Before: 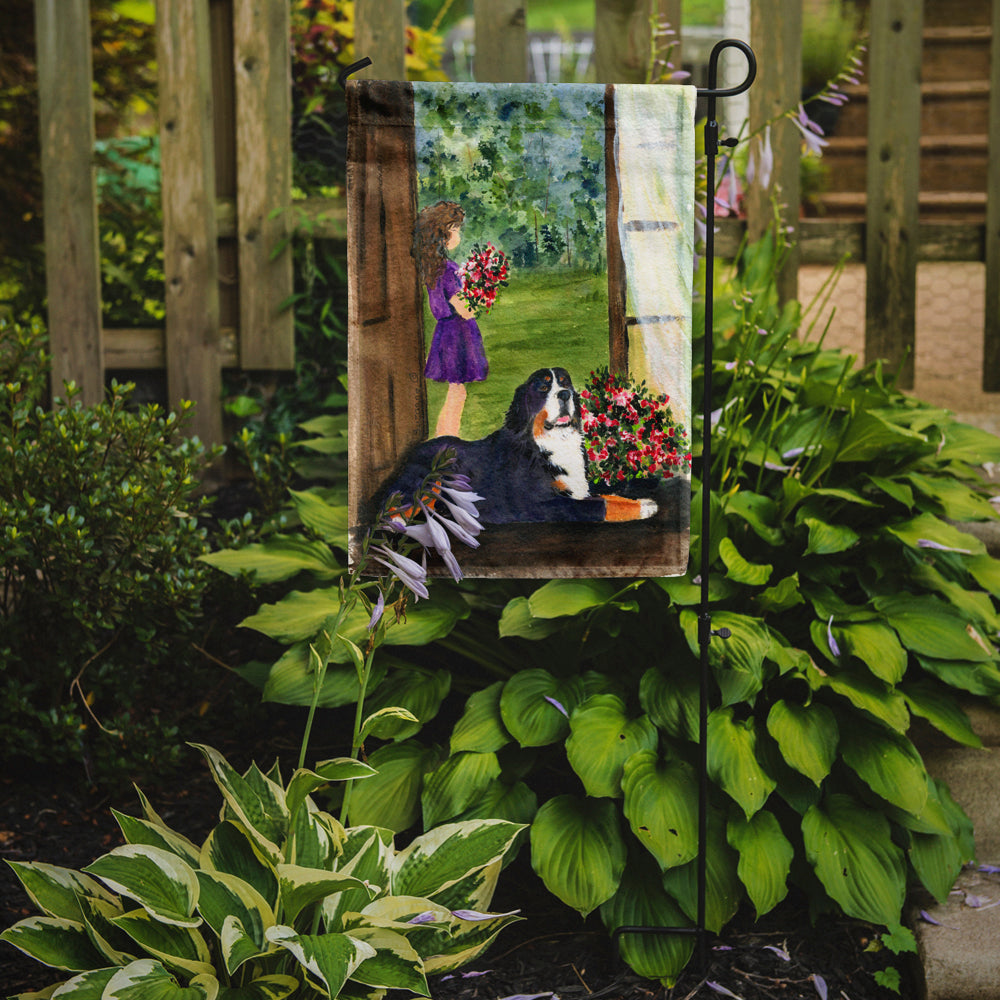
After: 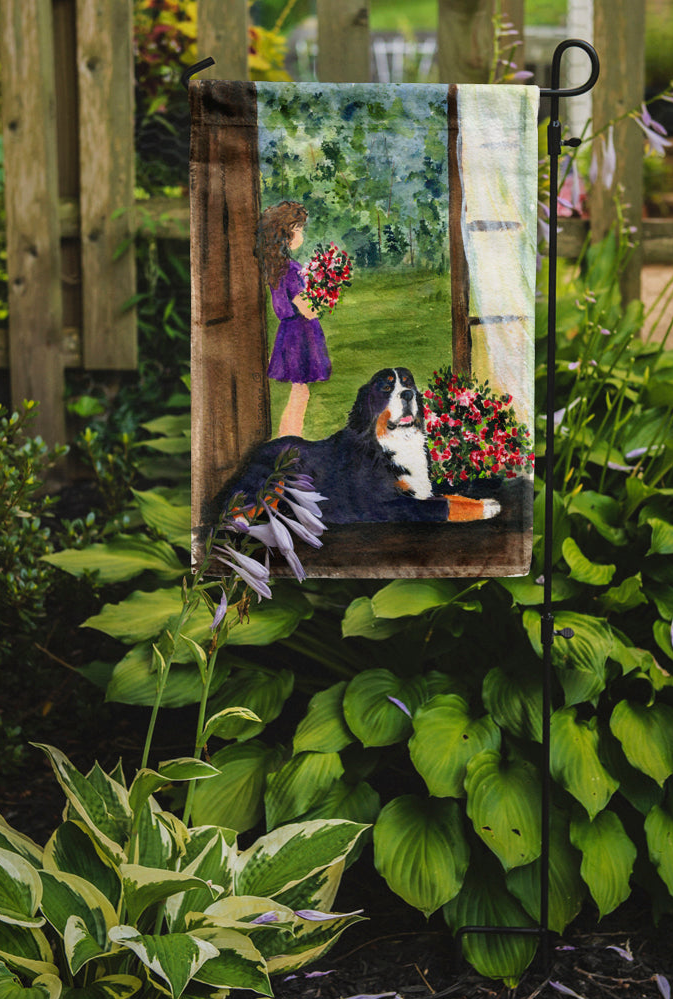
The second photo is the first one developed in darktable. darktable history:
crop and rotate: left 15.729%, right 16.93%
